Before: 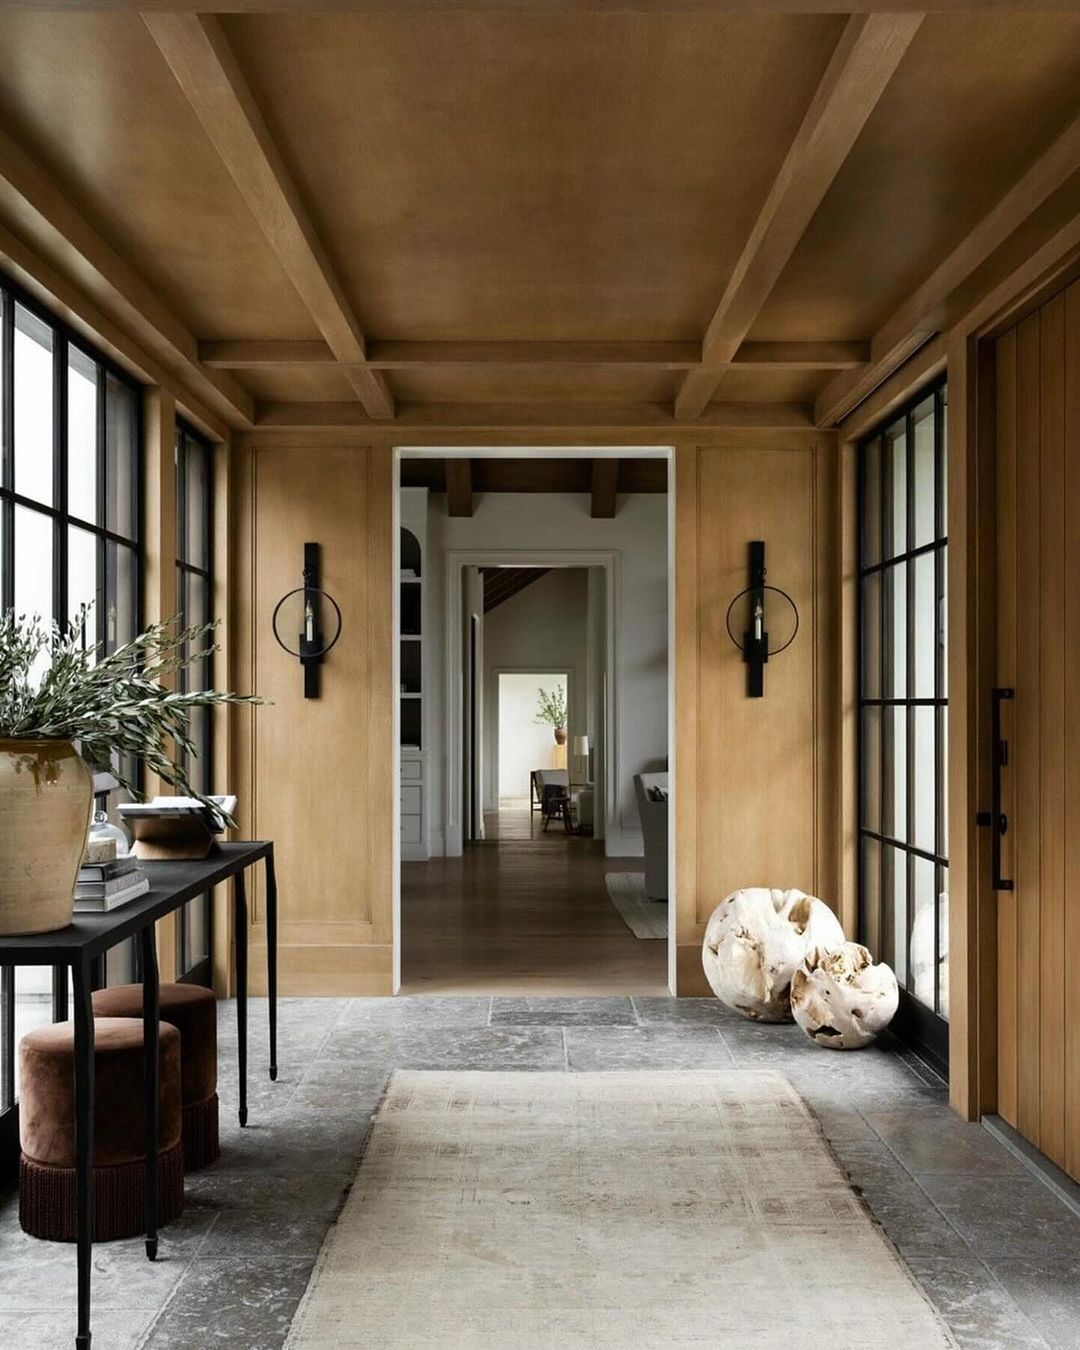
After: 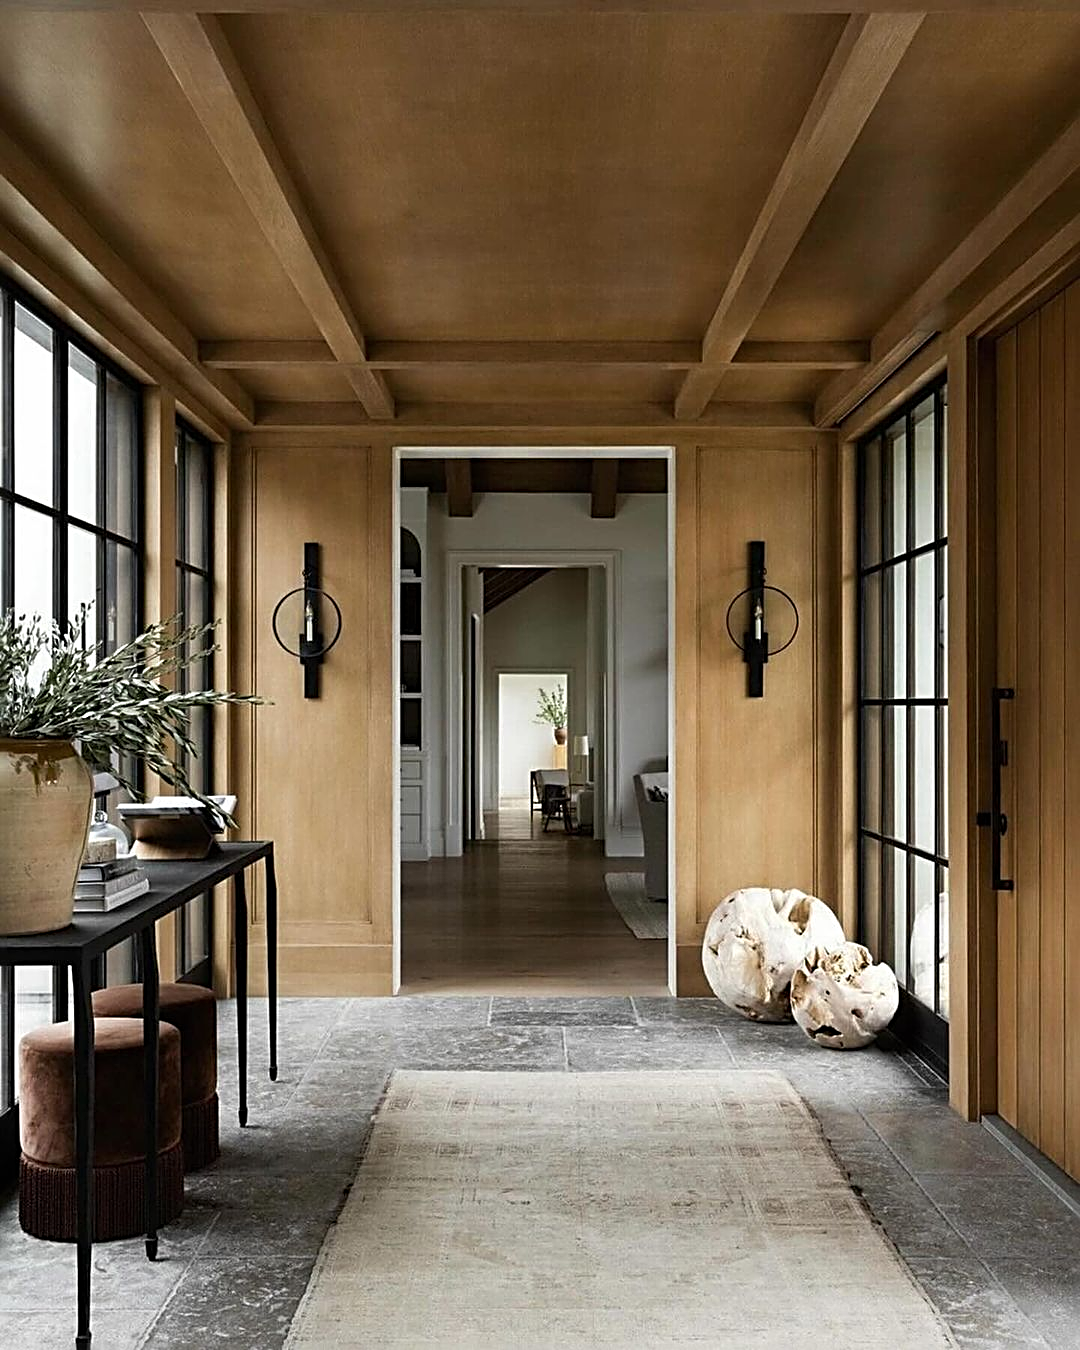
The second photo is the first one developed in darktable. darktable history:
exposure: black level correction 0, compensate exposure bias true, compensate highlight preservation false
sharpen: radius 2.676, amount 0.669
